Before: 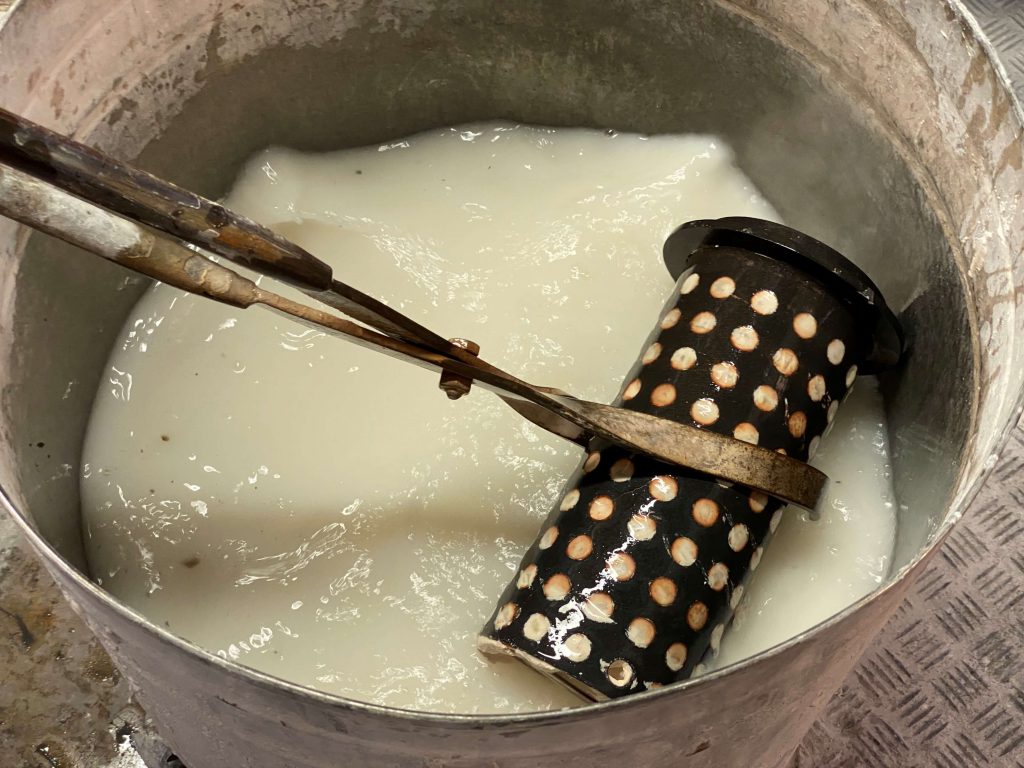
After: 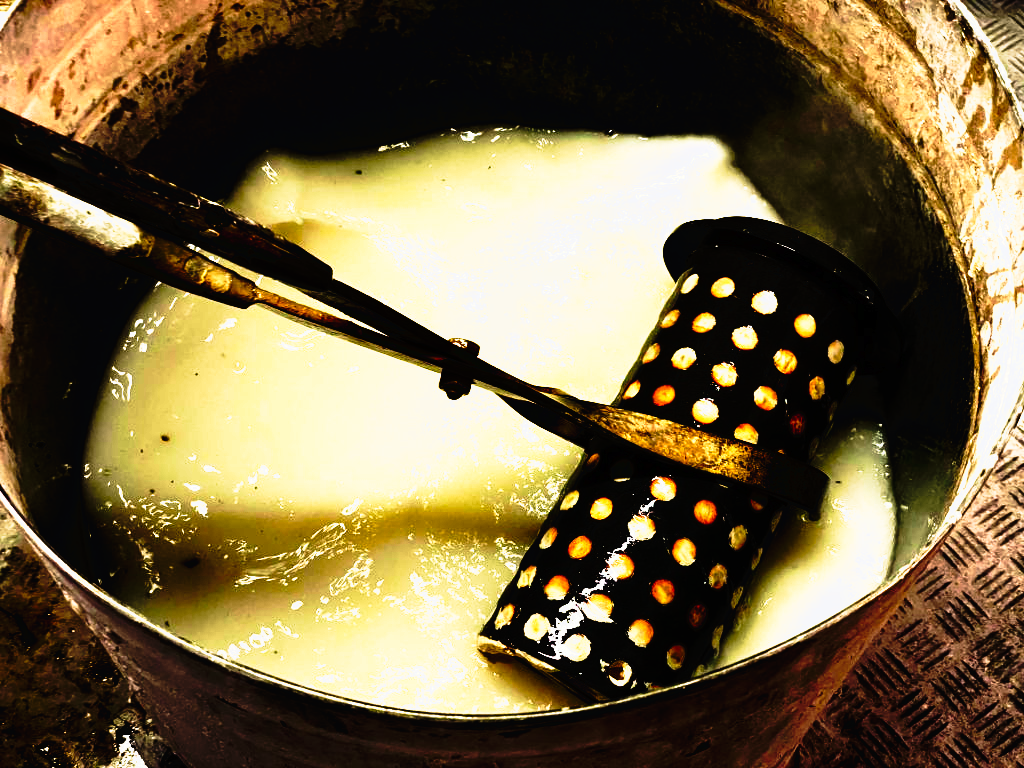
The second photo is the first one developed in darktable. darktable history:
tone curve: curves: ch0 [(0, 0) (0.003, 0.005) (0.011, 0.005) (0.025, 0.006) (0.044, 0.008) (0.069, 0.01) (0.1, 0.012) (0.136, 0.015) (0.177, 0.019) (0.224, 0.017) (0.277, 0.015) (0.335, 0.018) (0.399, 0.043) (0.468, 0.118) (0.543, 0.349) (0.623, 0.591) (0.709, 0.88) (0.801, 0.983) (0.898, 0.973) (1, 1)], preserve colors none
velvia: on, module defaults
